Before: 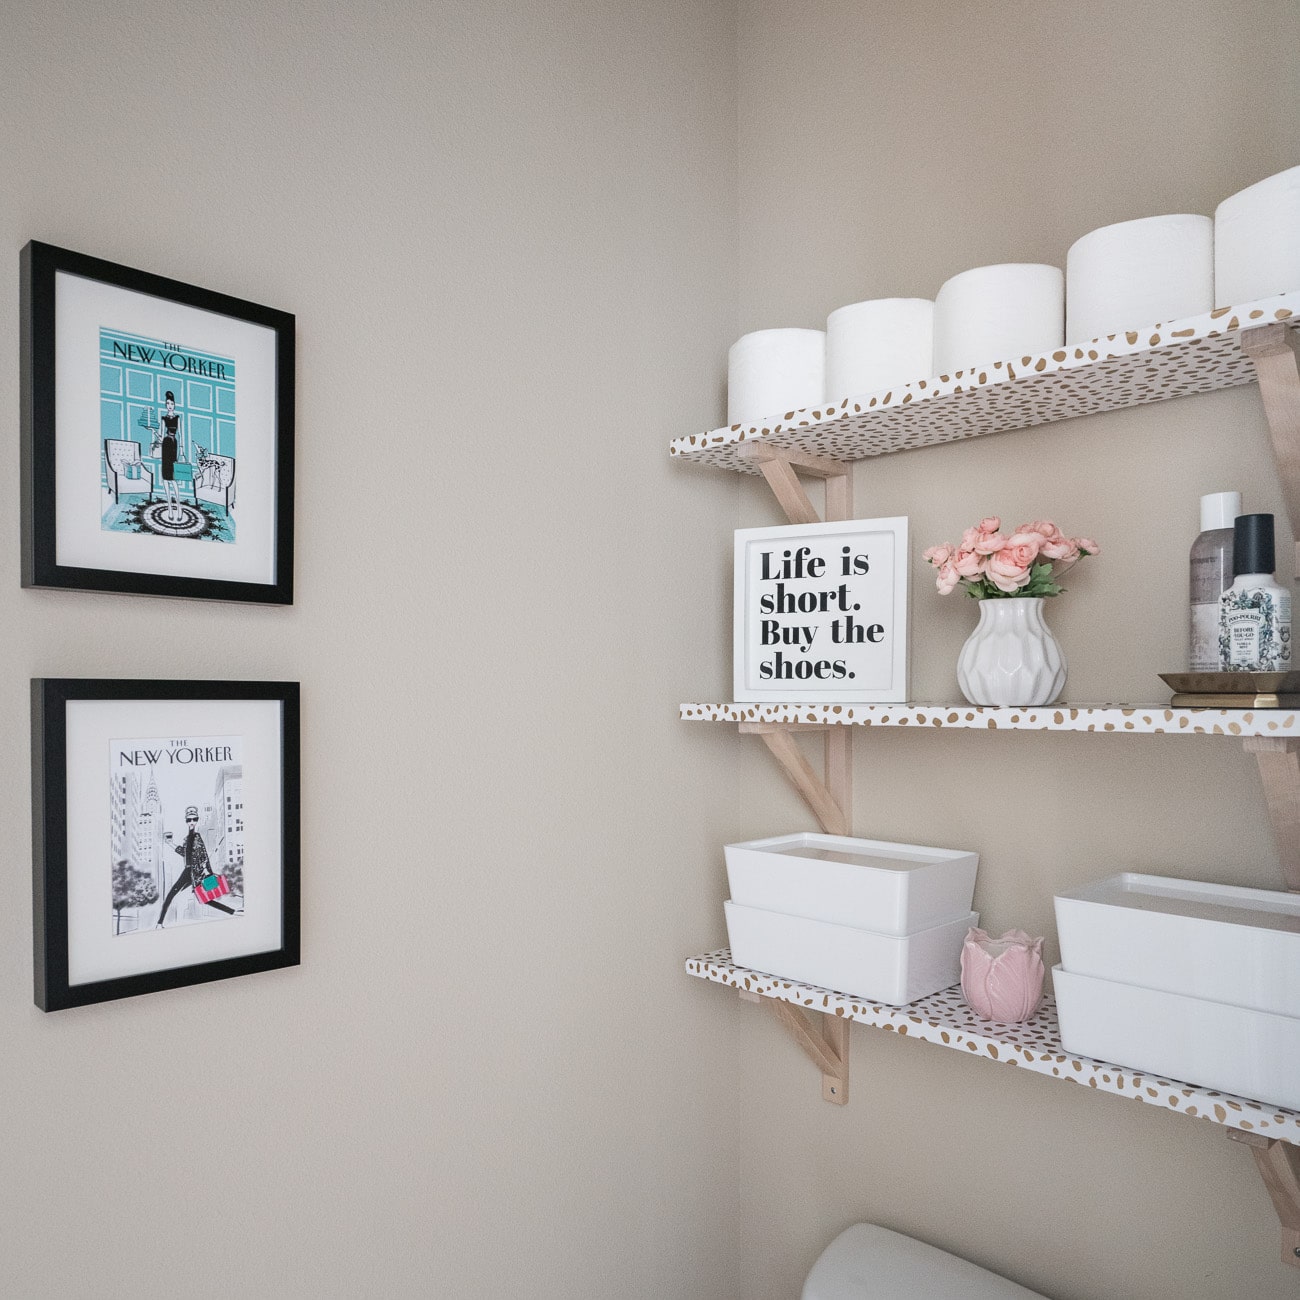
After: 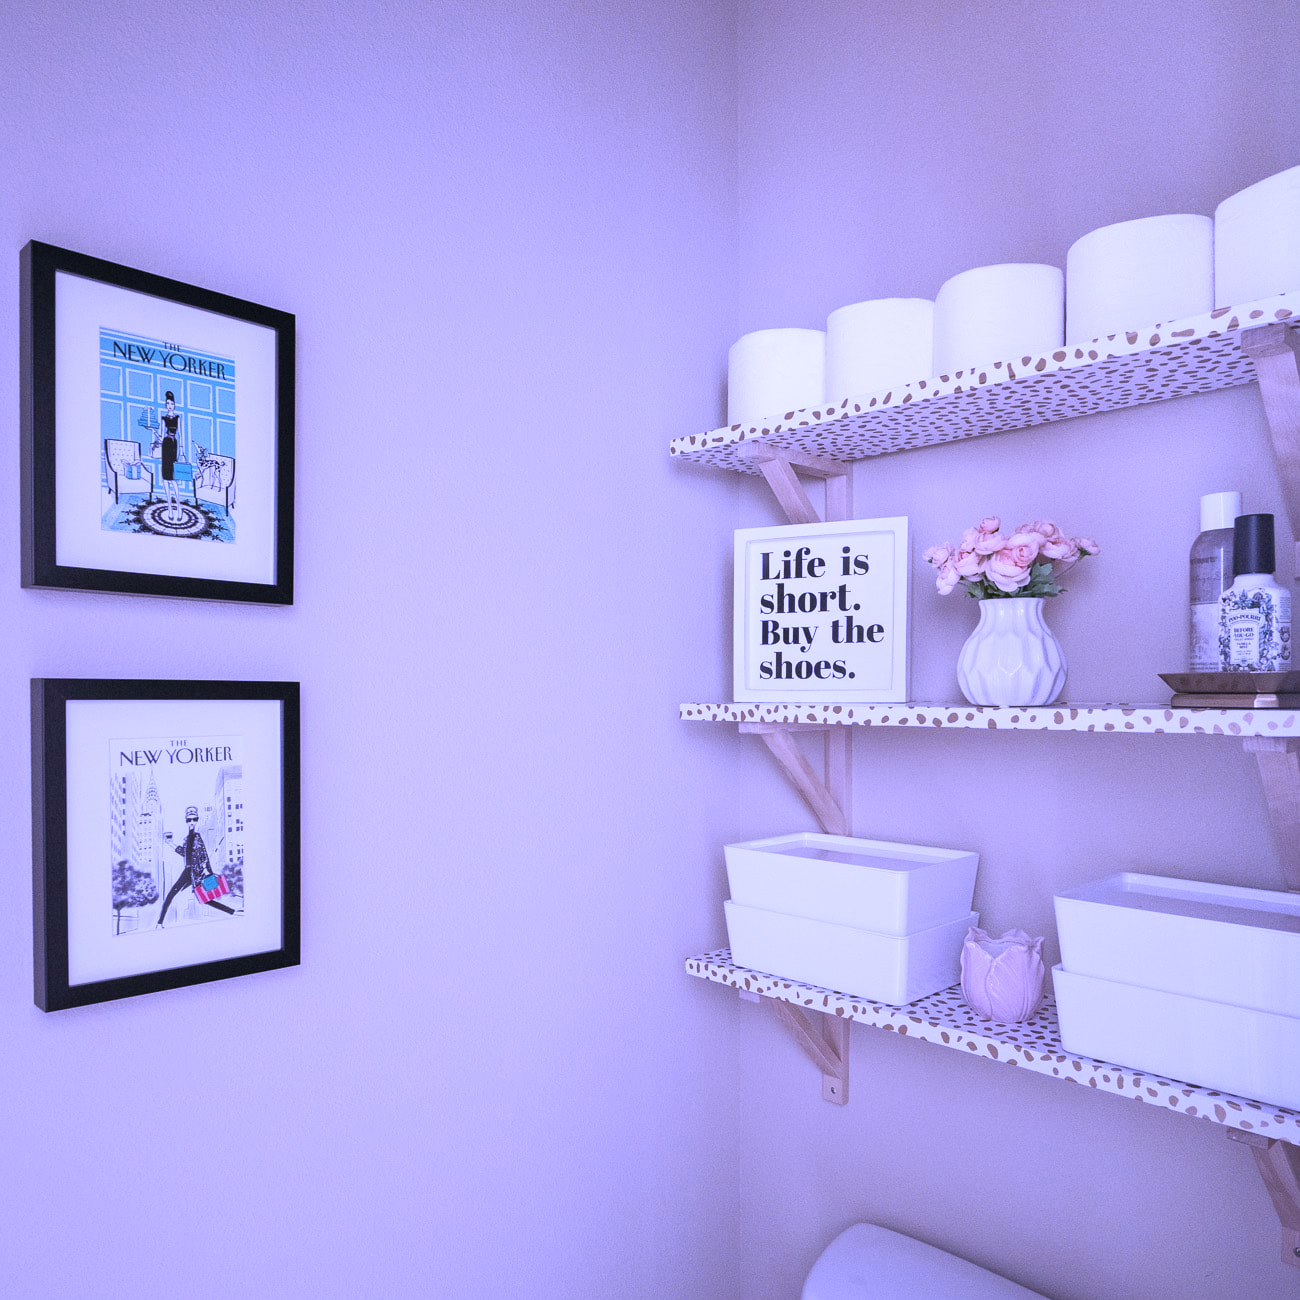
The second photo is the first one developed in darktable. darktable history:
tone equalizer: on, module defaults
tone curve: curves: ch0 [(0, 0) (0.15, 0.17) (0.452, 0.437) (0.611, 0.588) (0.751, 0.749) (1, 1)]; ch1 [(0, 0) (0.325, 0.327) (0.412, 0.45) (0.453, 0.484) (0.5, 0.501) (0.541, 0.55) (0.617, 0.612) (0.695, 0.697) (1, 1)]; ch2 [(0, 0) (0.386, 0.397) (0.452, 0.459) (0.505, 0.498) (0.524, 0.547) (0.574, 0.566) (0.633, 0.641) (1, 1)], color space Lab, independent channels, preserve colors none
white balance: red 0.98, blue 1.61
